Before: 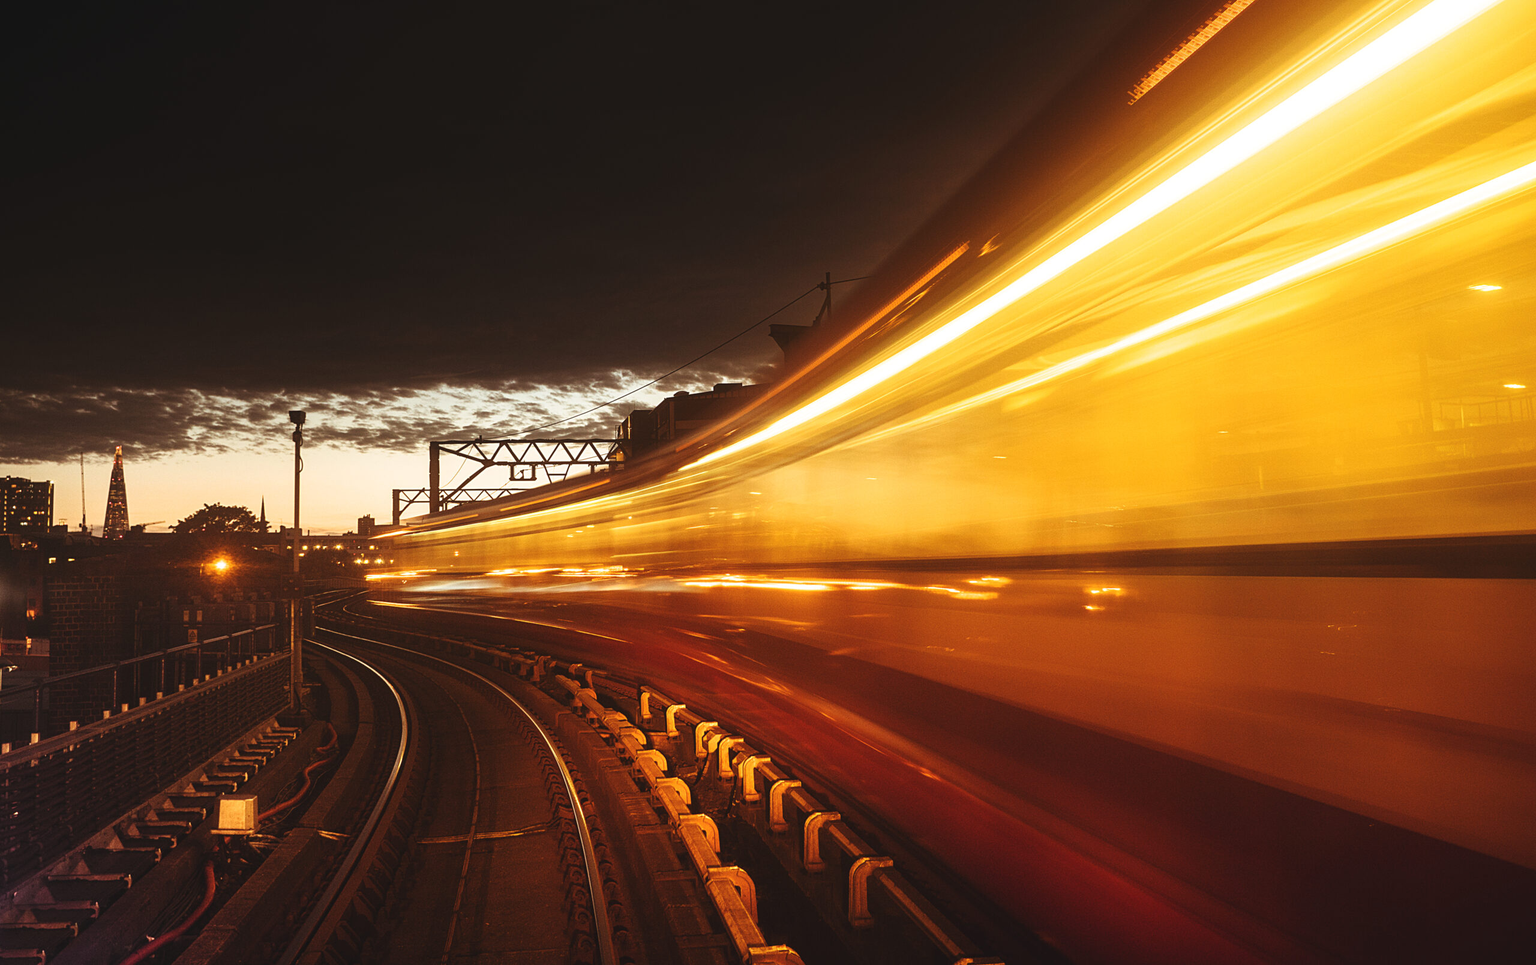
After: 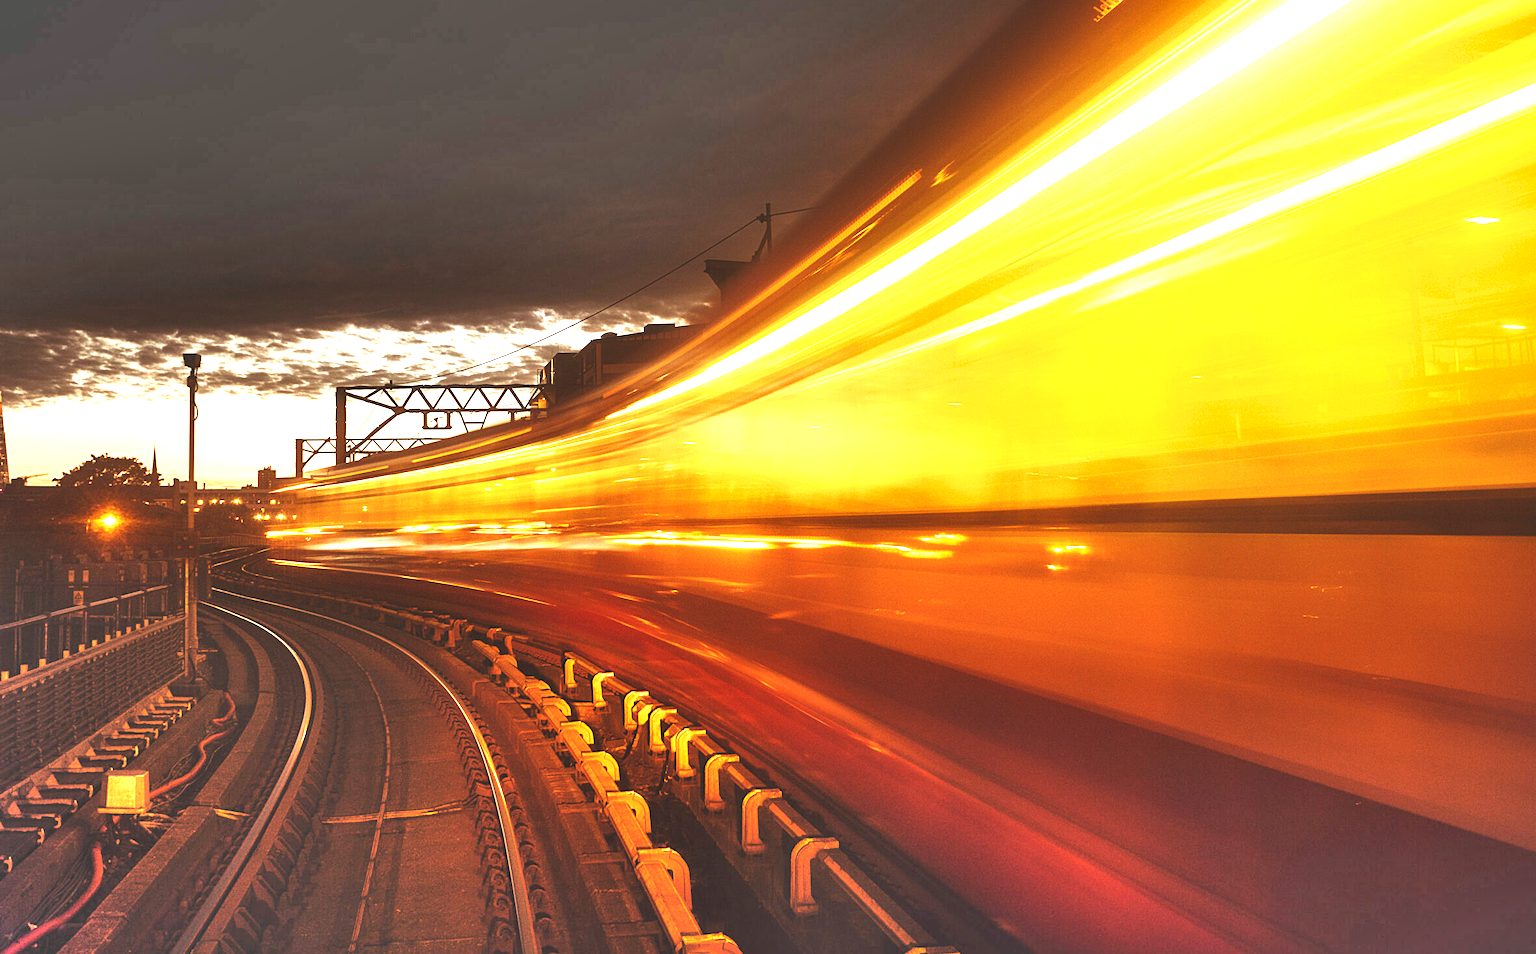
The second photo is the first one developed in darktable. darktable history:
color balance rgb: shadows lift › chroma 2.062%, shadows lift › hue 247.76°, perceptual saturation grading › global saturation 4.421%
shadows and highlights: shadows 73.37, highlights -24.61, soften with gaussian
crop and rotate: left 7.866%, top 8.878%
exposure: black level correction 0, exposure 1.101 EV, compensate exposure bias true, compensate highlight preservation false
